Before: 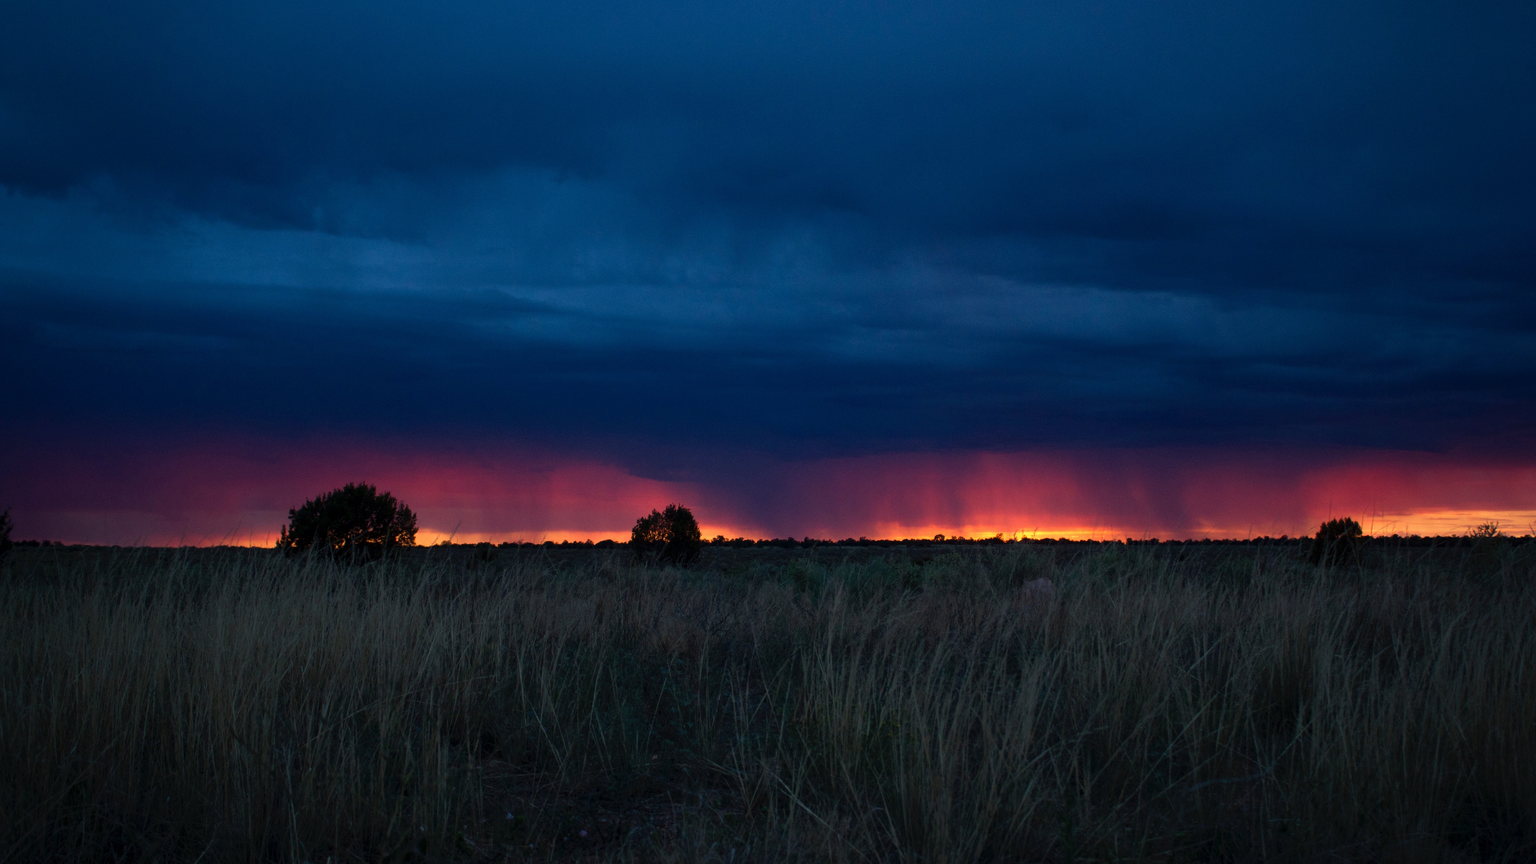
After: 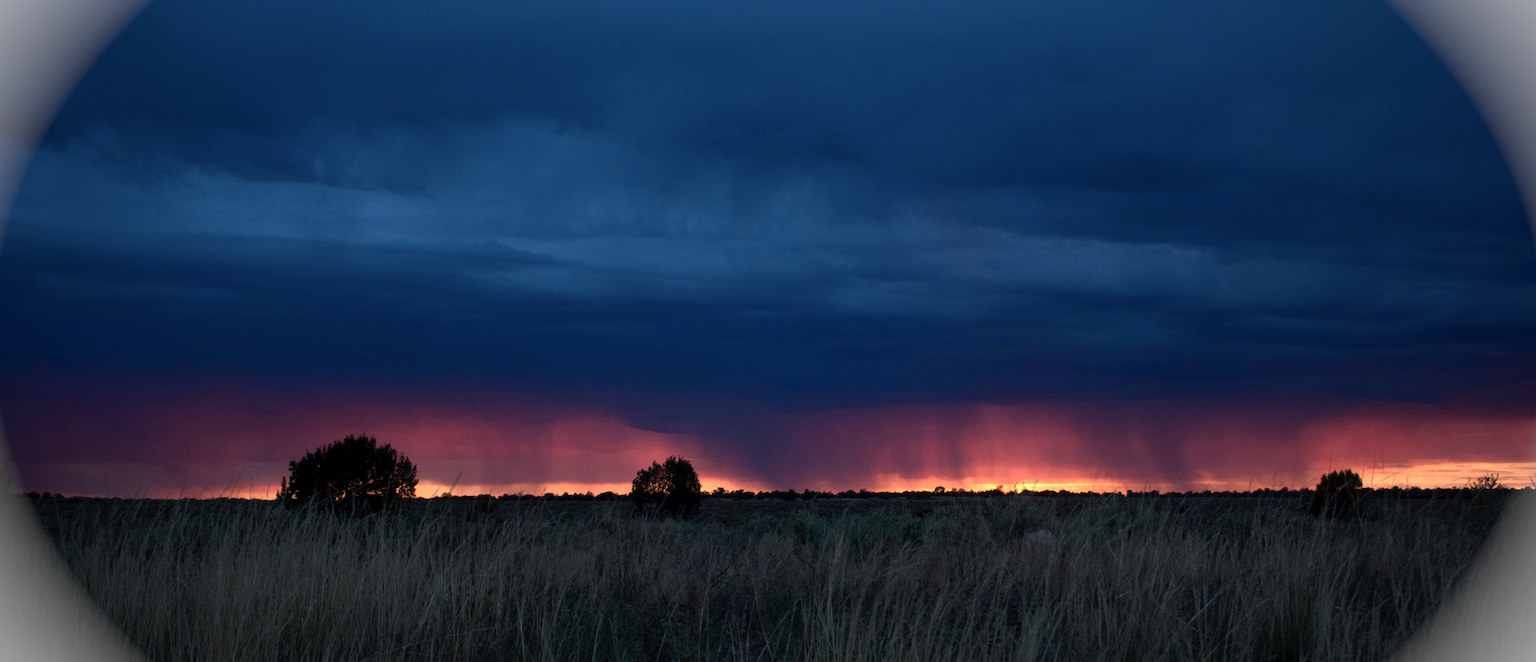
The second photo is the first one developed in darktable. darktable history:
crop: top 5.613%, bottom 17.691%
local contrast: highlights 101%, shadows 98%, detail 119%, midtone range 0.2
color balance rgb: highlights gain › luminance 18.071%, linear chroma grading › global chroma 14.358%, perceptual saturation grading › global saturation -31.956%, global vibrance 10.03%
vignetting: fall-off start 100.88%, brightness 0.99, saturation -0.495, width/height ratio 1.303, unbound false
